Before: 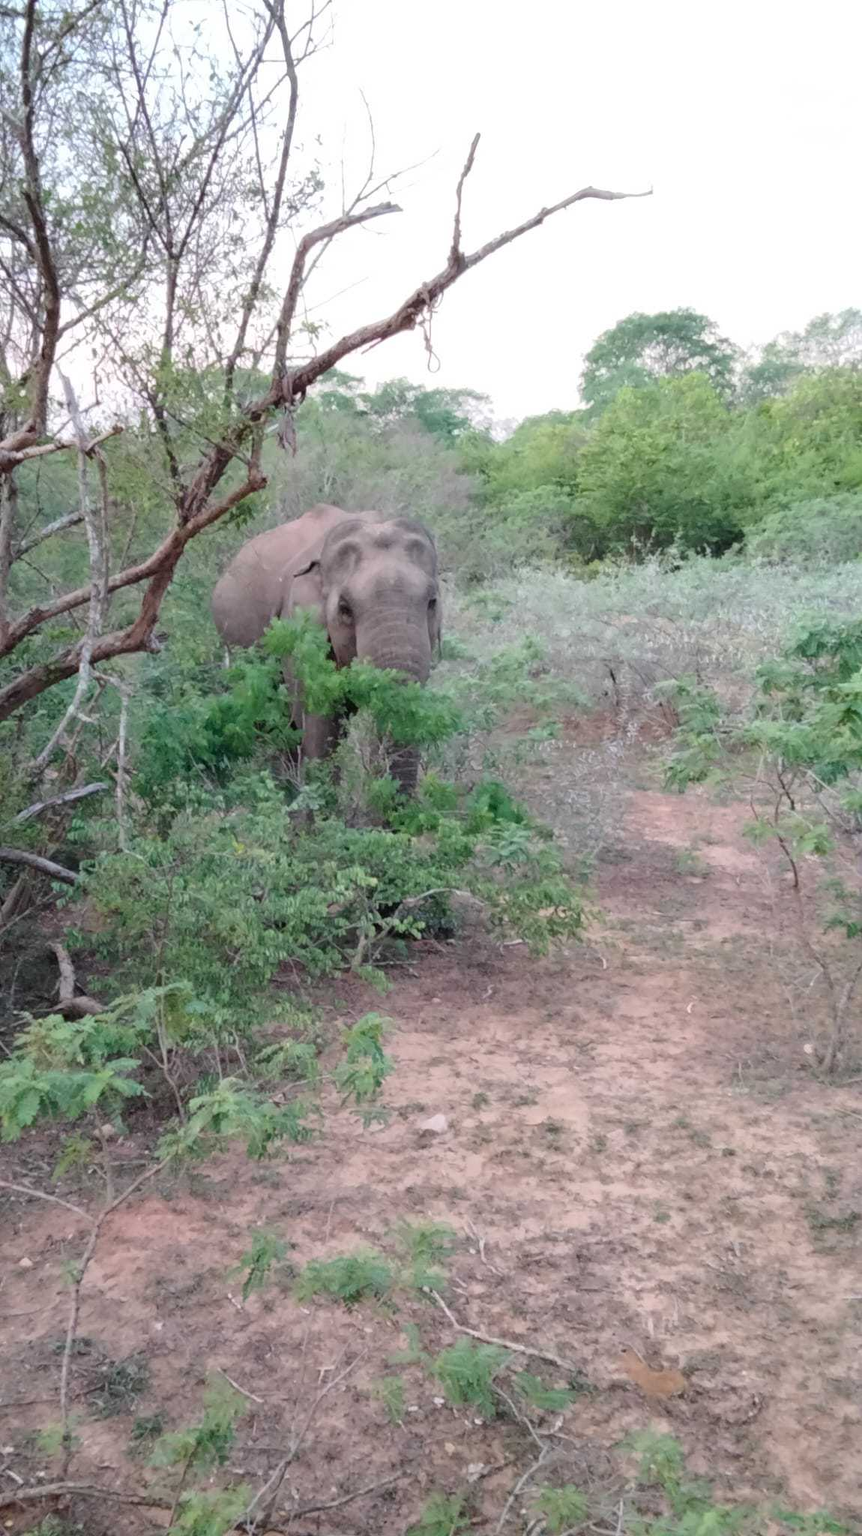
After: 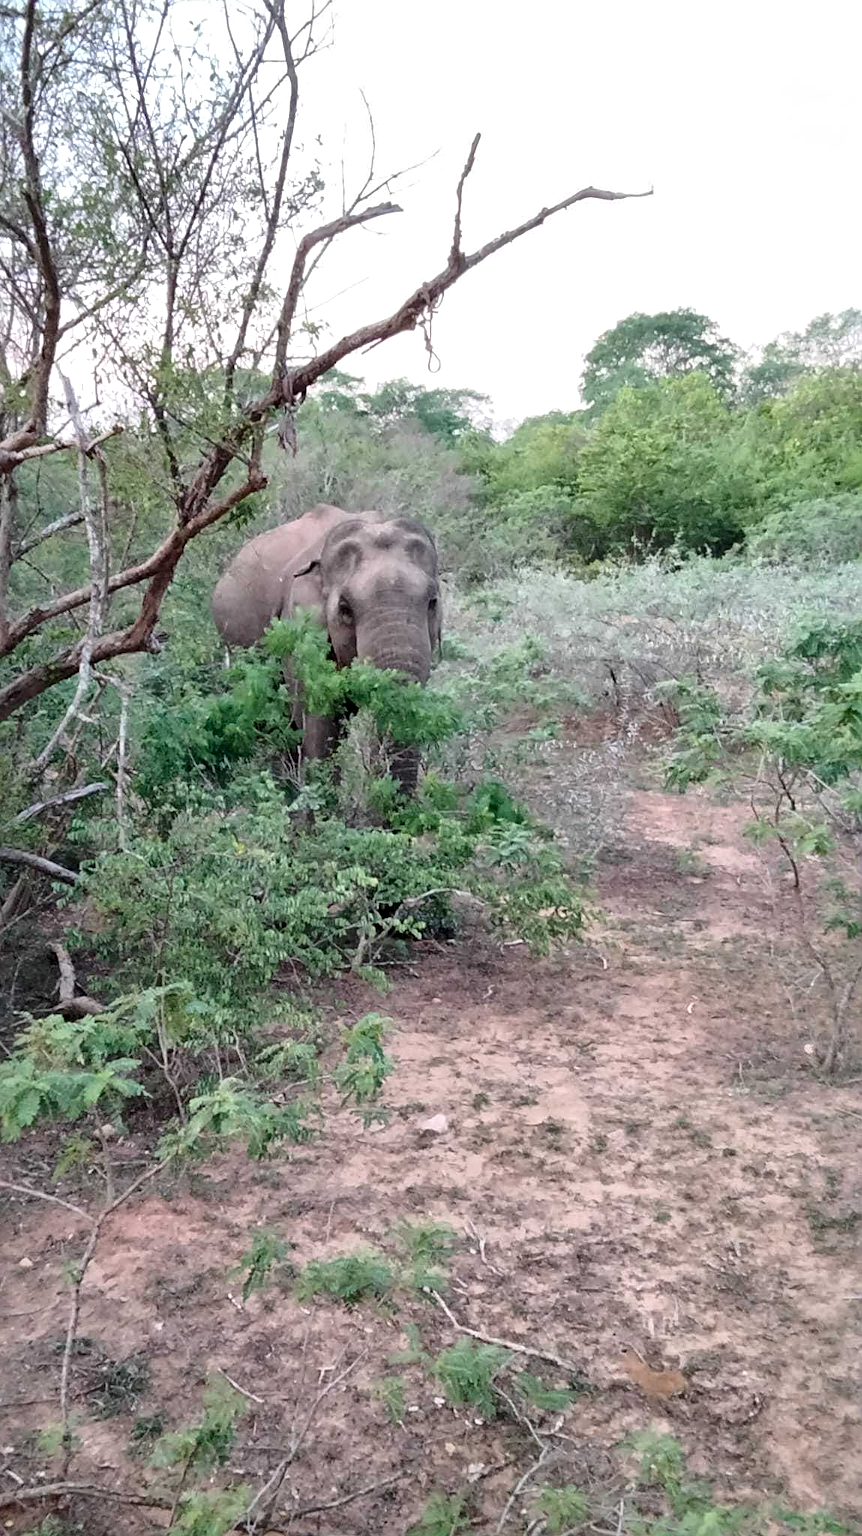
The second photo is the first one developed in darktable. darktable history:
sharpen: on, module defaults
local contrast: mode bilateral grid, contrast 24, coarseness 59, detail 151%, midtone range 0.2
